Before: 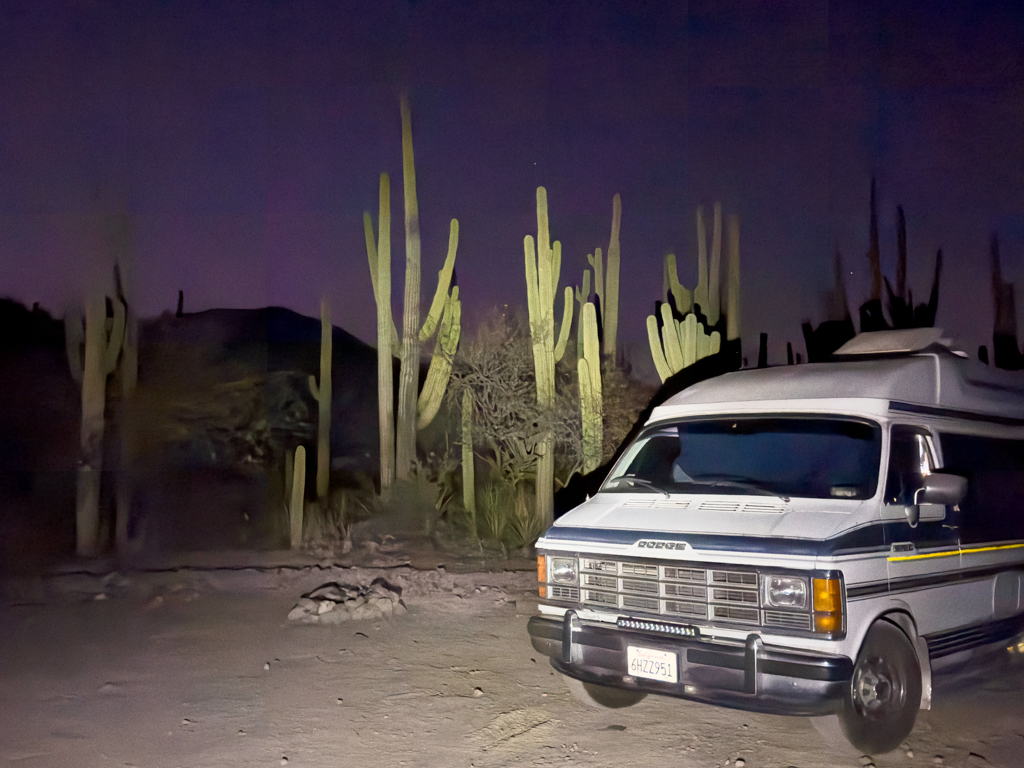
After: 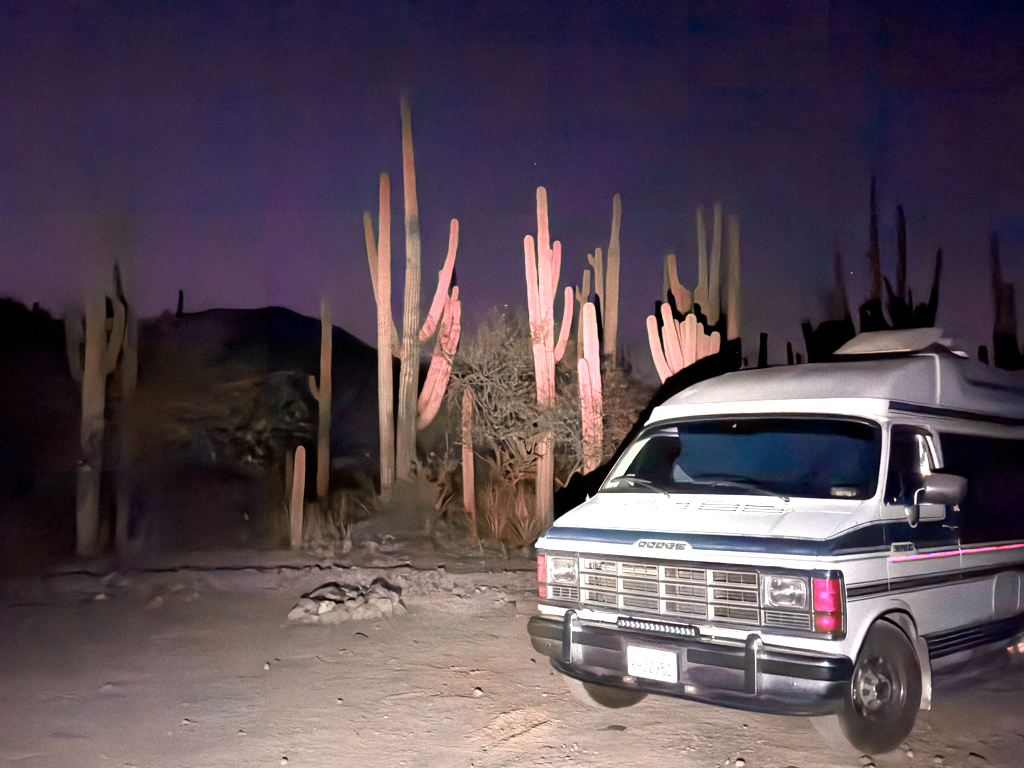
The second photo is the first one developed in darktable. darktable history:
exposure: exposure 0.208 EV, compensate exposure bias true, compensate highlight preservation false
color zones: curves: ch2 [(0, 0.488) (0.143, 0.417) (0.286, 0.212) (0.429, 0.179) (0.571, 0.154) (0.714, 0.415) (0.857, 0.495) (1, 0.488)], mix 41.9%
tone equalizer: -8 EV -0.434 EV, -7 EV -0.424 EV, -6 EV -0.326 EV, -5 EV -0.211 EV, -3 EV 0.219 EV, -2 EV 0.326 EV, -1 EV 0.401 EV, +0 EV 0.401 EV
